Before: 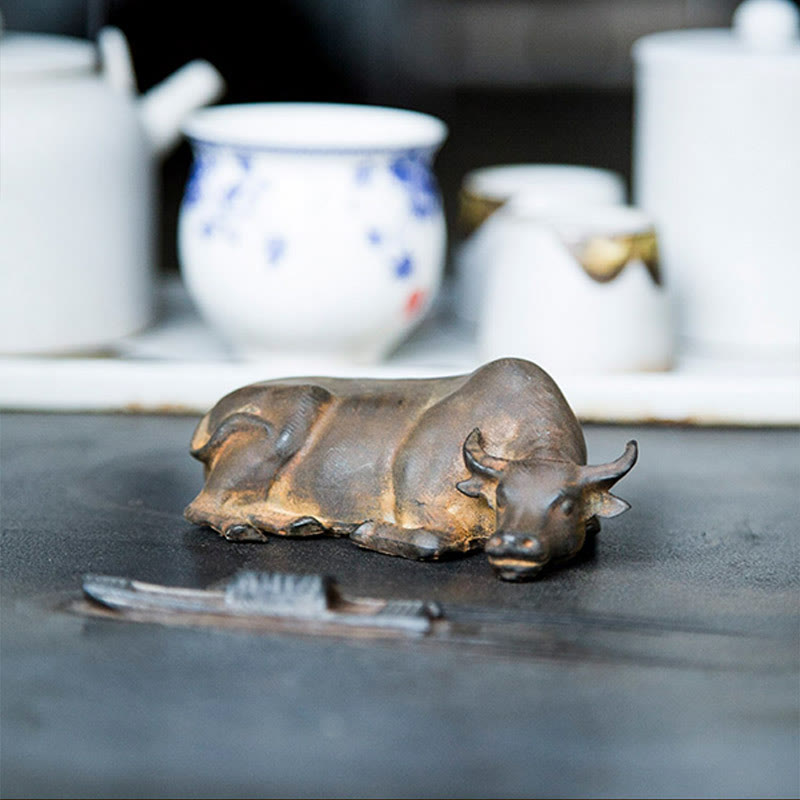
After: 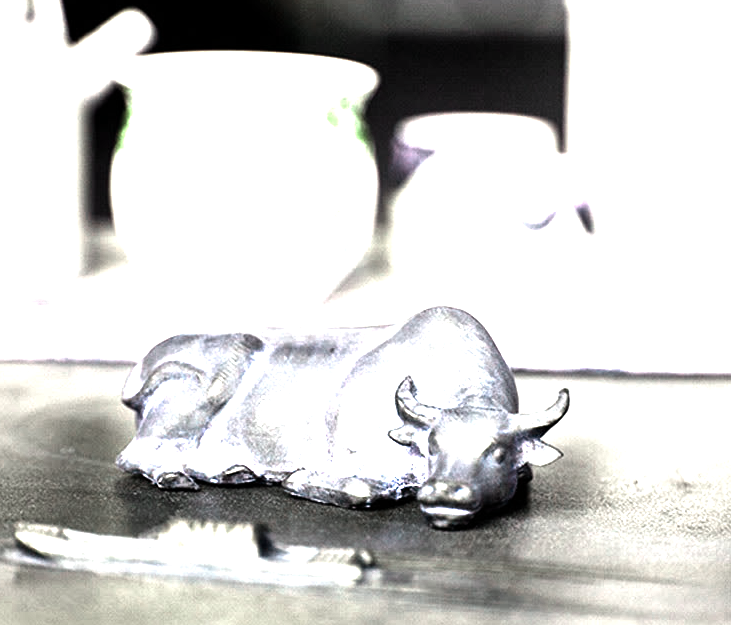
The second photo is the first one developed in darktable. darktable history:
color zones: curves: ch0 [(0.25, 0.667) (0.758, 0.368)]; ch1 [(0.215, 0.245) (0.761, 0.373)]; ch2 [(0.247, 0.554) (0.761, 0.436)]
exposure: black level correction 0, exposure 1.182 EV, compensate exposure bias true, compensate highlight preservation false
crop: left 8.516%, top 6.603%, bottom 15.221%
color balance rgb: perceptual saturation grading › global saturation 19.69%, hue shift -149.44°, contrast 34.996%, saturation formula JzAzBz (2021)
